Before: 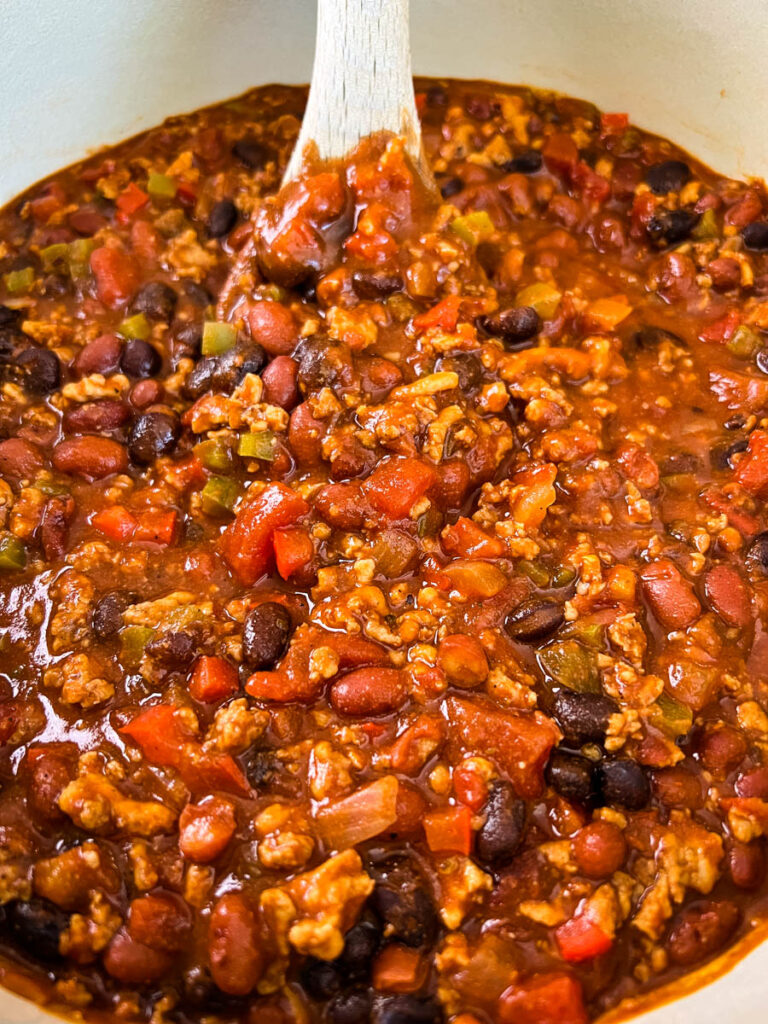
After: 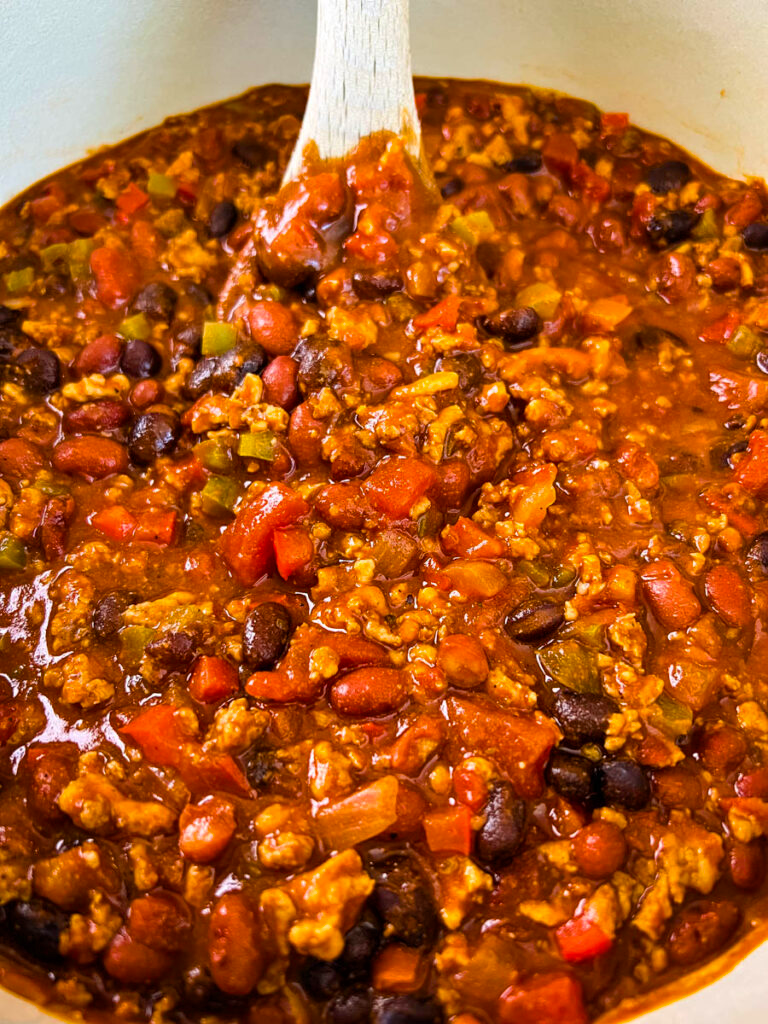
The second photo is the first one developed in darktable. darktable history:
color balance rgb: perceptual saturation grading › global saturation 31.085%
